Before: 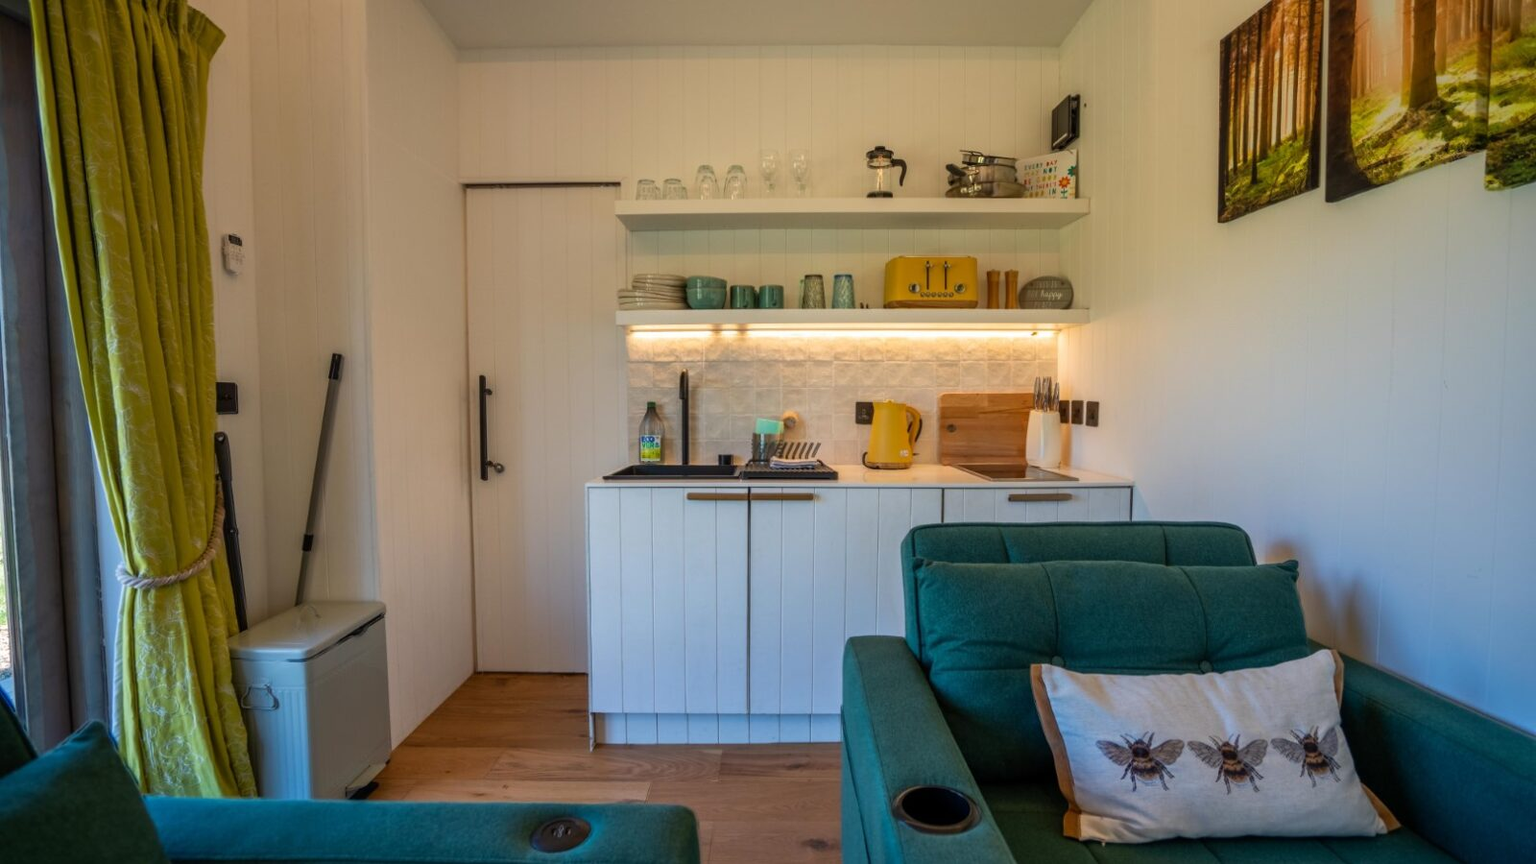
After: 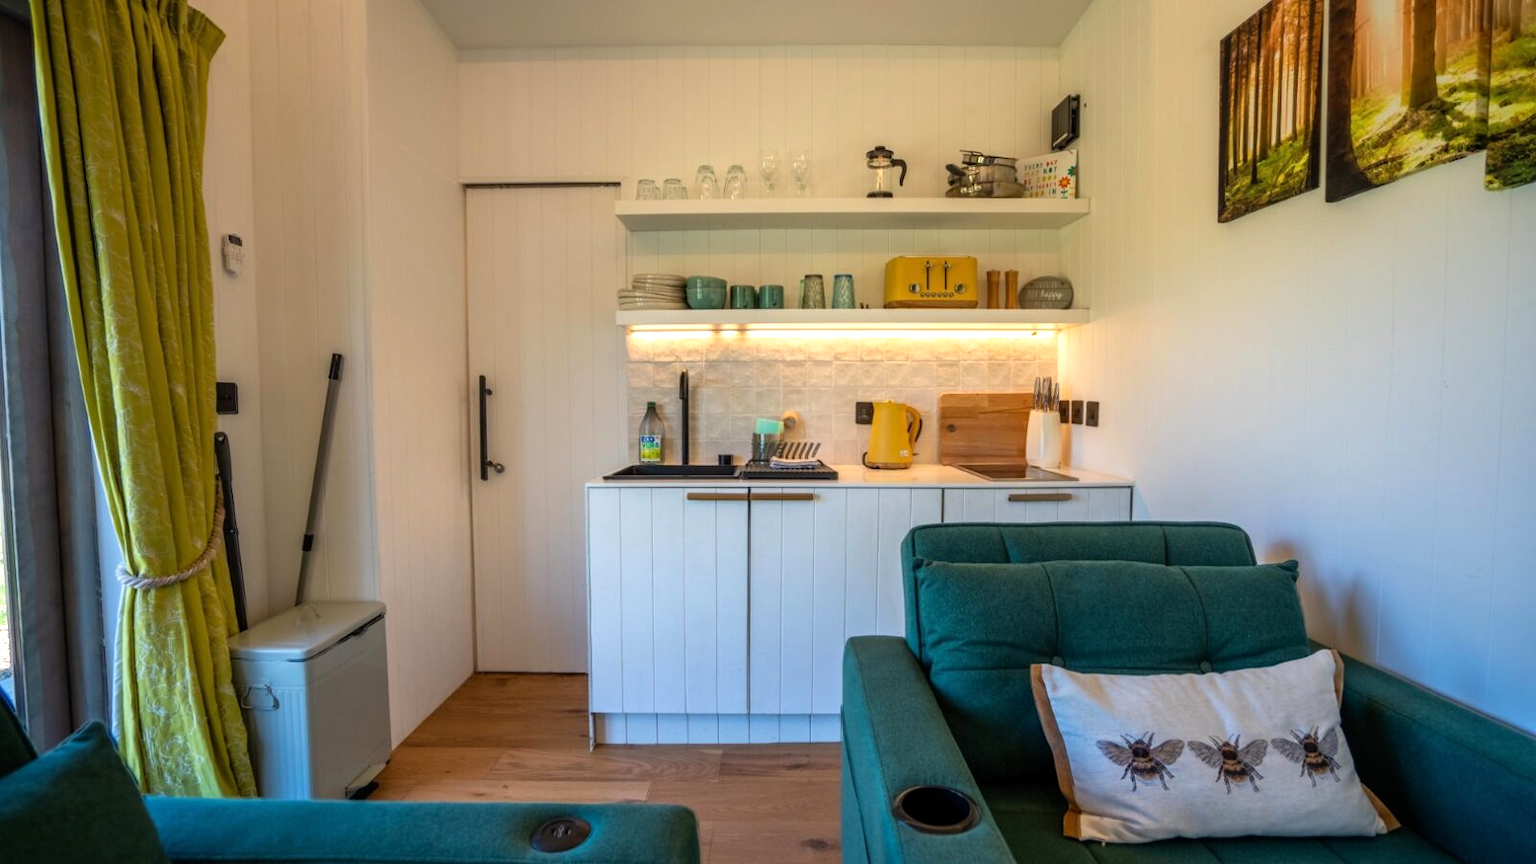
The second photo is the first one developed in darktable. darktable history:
tone equalizer: -8 EV -0.438 EV, -7 EV -0.392 EV, -6 EV -0.323 EV, -5 EV -0.196 EV, -3 EV 0.232 EV, -2 EV 0.343 EV, -1 EV 0.384 EV, +0 EV 0.422 EV
